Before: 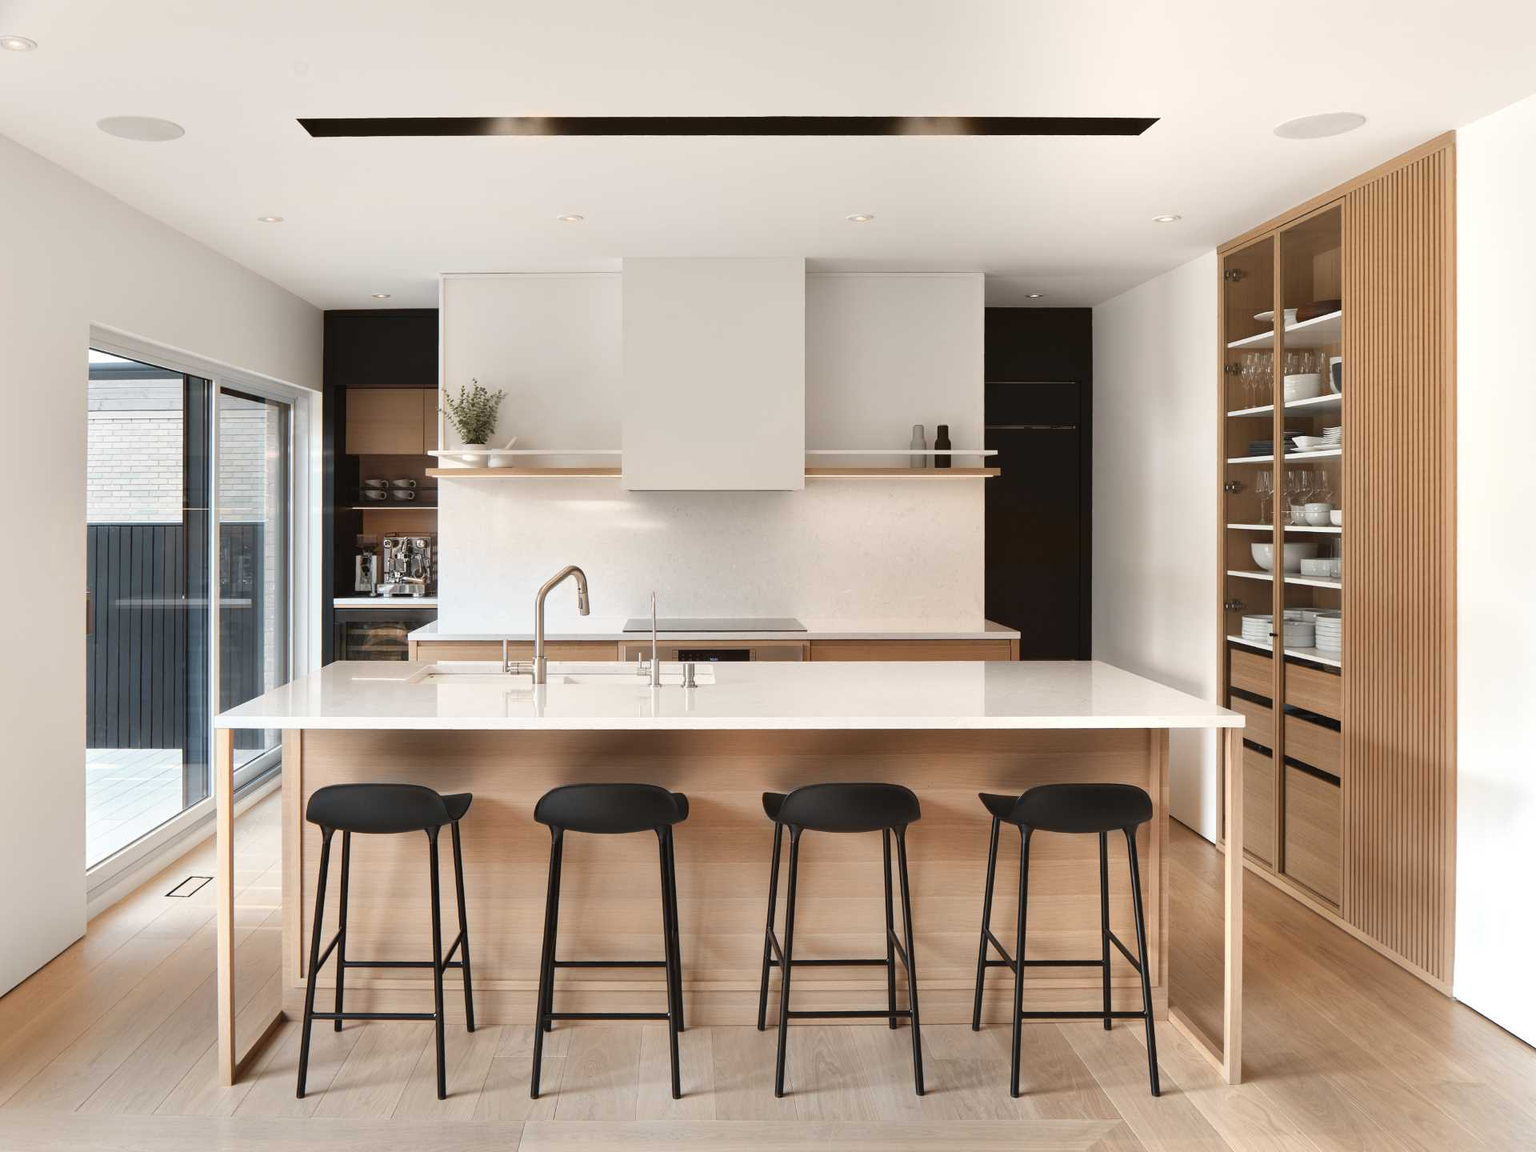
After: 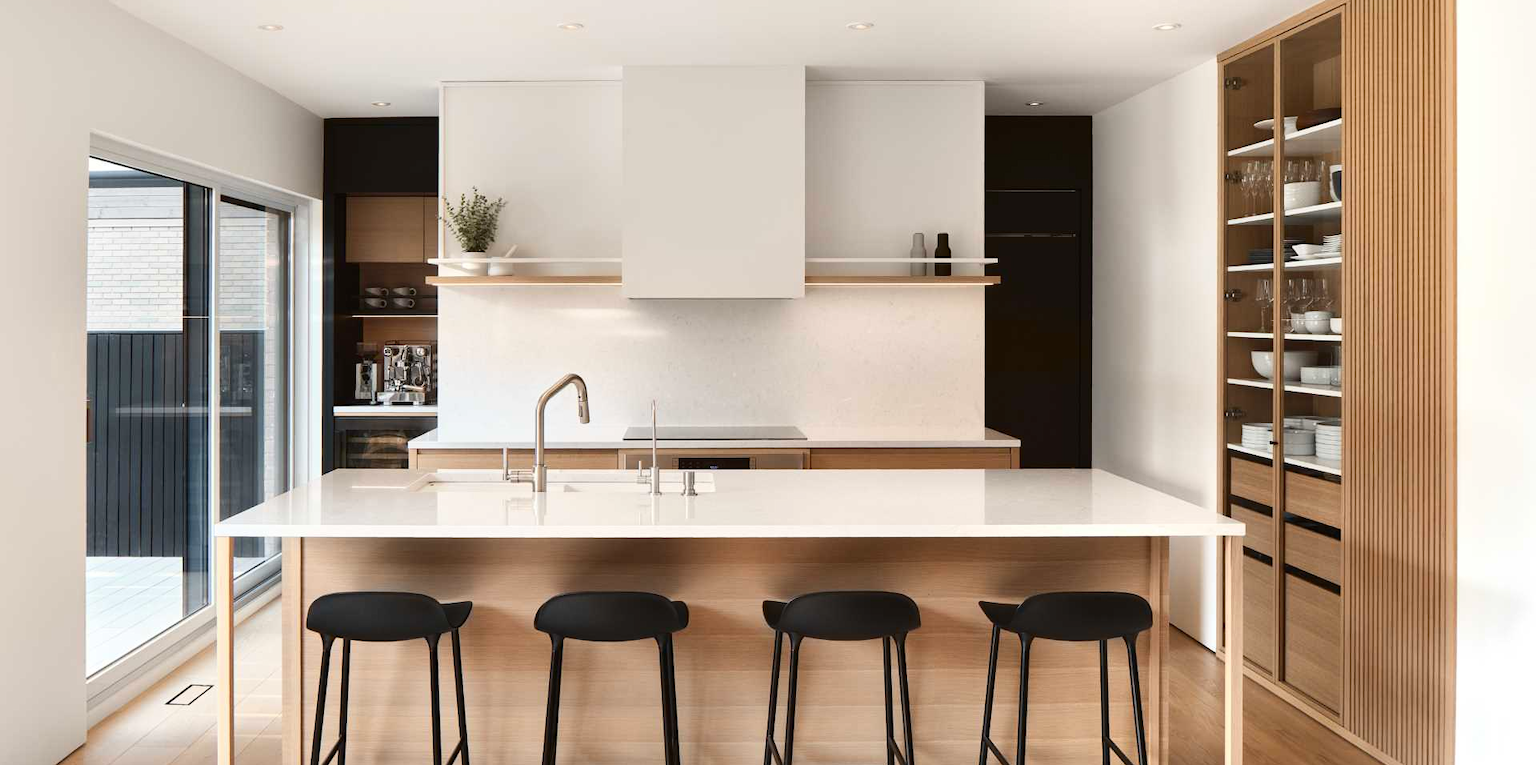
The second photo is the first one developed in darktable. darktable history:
crop: top 16.725%, bottom 16.787%
contrast brightness saturation: contrast 0.149, brightness -0.014, saturation 0.099
